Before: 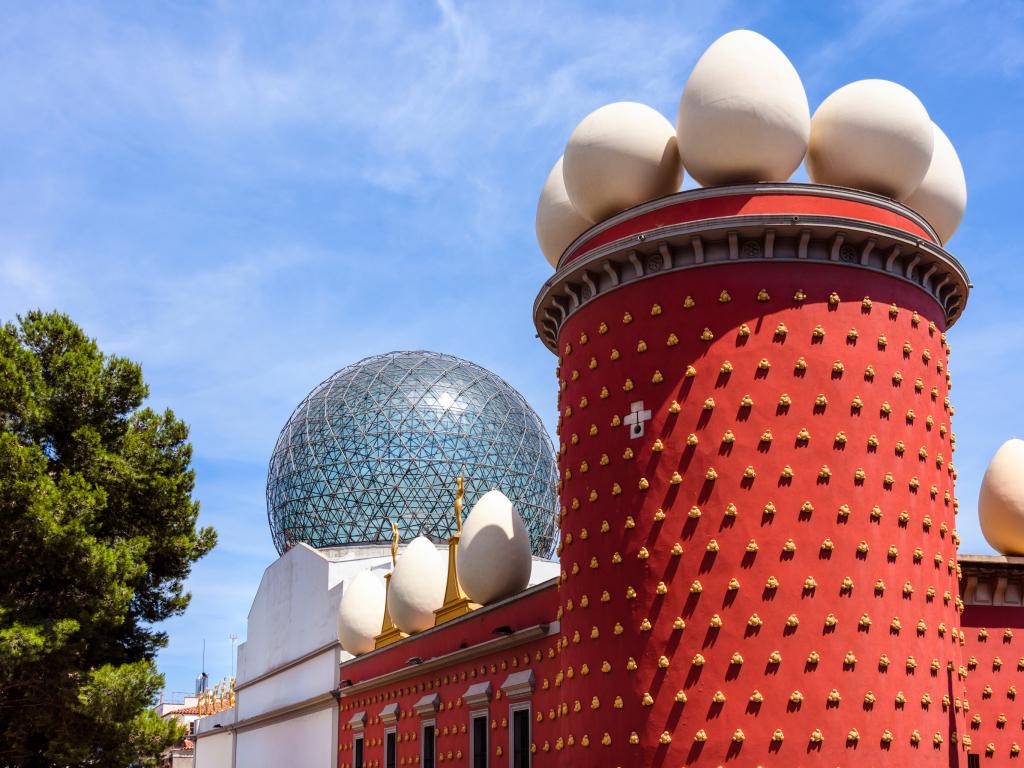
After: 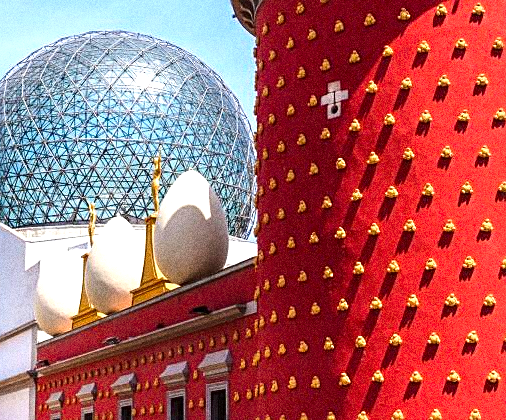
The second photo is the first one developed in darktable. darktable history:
contrast brightness saturation: contrast 0.04, saturation 0.16
grain: coarseness 14.49 ISO, strength 48.04%, mid-tones bias 35%
crop: left 29.672%, top 41.786%, right 20.851%, bottom 3.487%
exposure: black level correction 0, exposure 0.68 EV, compensate exposure bias true, compensate highlight preservation false
sharpen: on, module defaults
